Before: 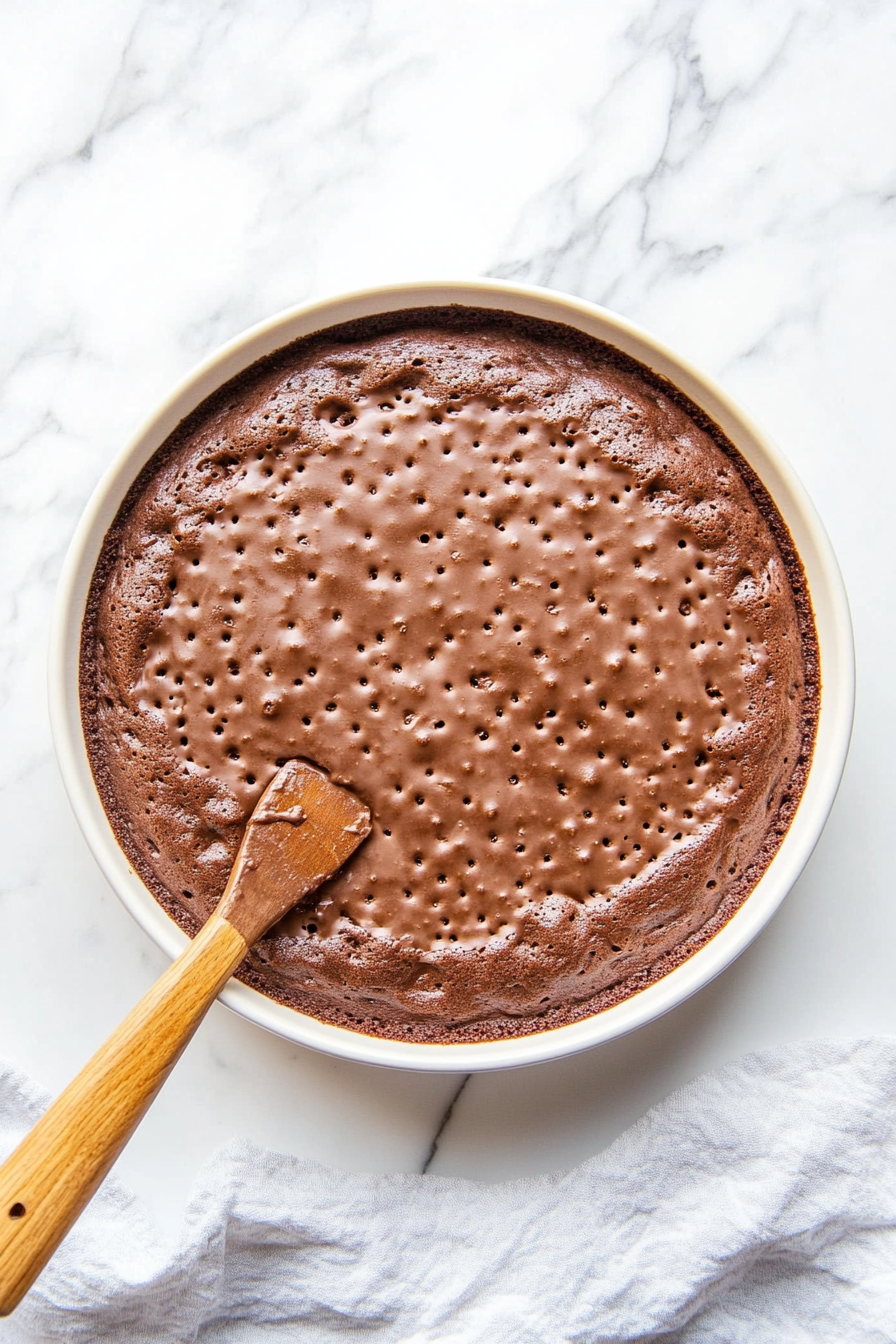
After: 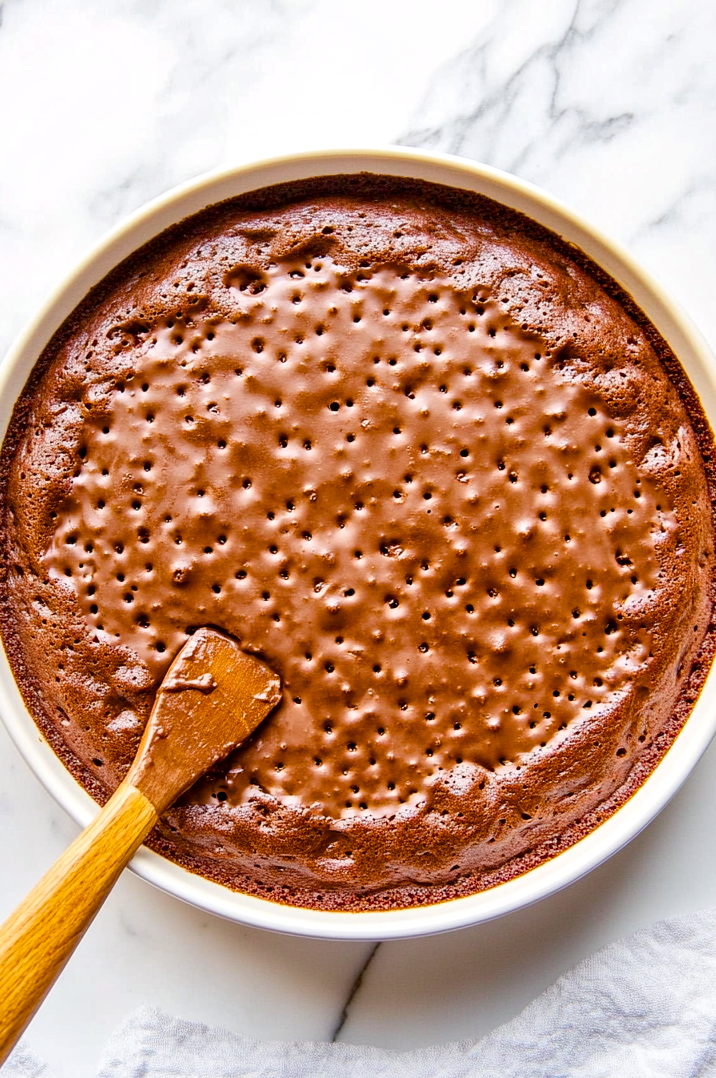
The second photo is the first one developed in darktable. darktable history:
crop and rotate: left 10.062%, top 9.826%, right 9.919%, bottom 9.938%
color balance rgb: highlights gain › chroma 0.195%, highlights gain › hue 332.55°, linear chroma grading › global chroma 14.701%, perceptual saturation grading › global saturation 35.158%, perceptual saturation grading › highlights -29.823%, perceptual saturation grading › shadows 36.177%
local contrast: mode bilateral grid, contrast 31, coarseness 25, midtone range 0.2
